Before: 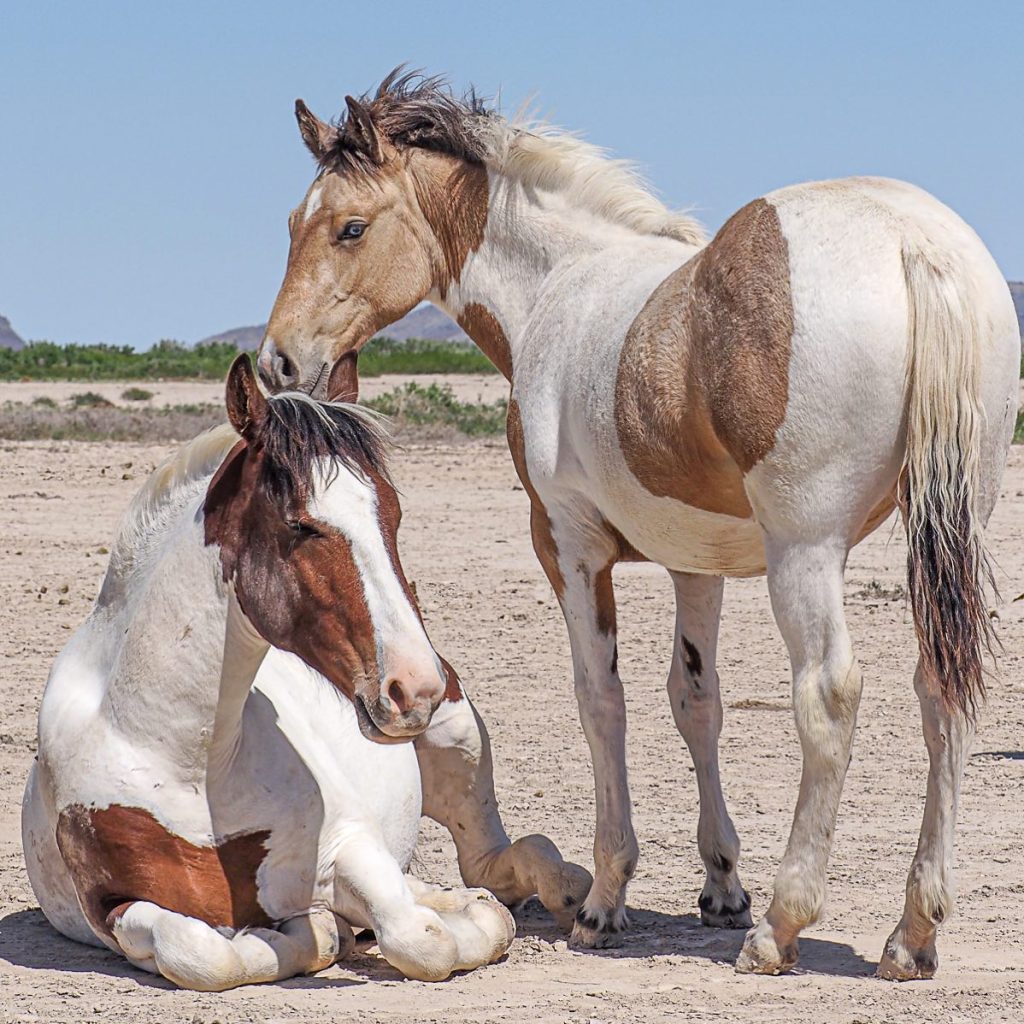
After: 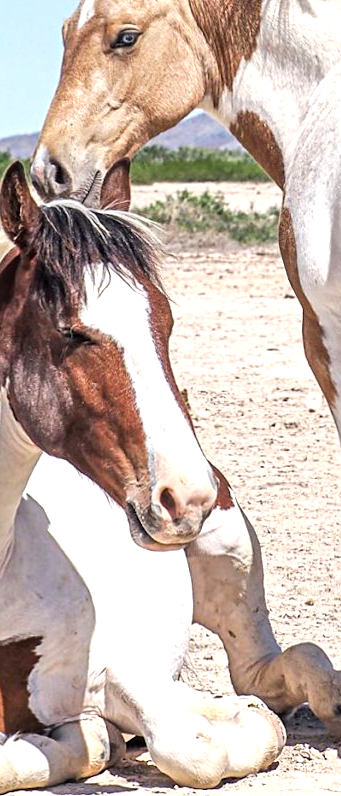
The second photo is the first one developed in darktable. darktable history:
crop and rotate: left 21.77%, top 18.528%, right 44.676%, bottom 2.997%
exposure: black level correction 0.001, exposure 0.5 EV, compensate exposure bias true, compensate highlight preservation false
rotate and perspective: rotation 0.192°, lens shift (horizontal) -0.015, crop left 0.005, crop right 0.996, crop top 0.006, crop bottom 0.99
tone equalizer: -8 EV -0.417 EV, -7 EV -0.389 EV, -6 EV -0.333 EV, -5 EV -0.222 EV, -3 EV 0.222 EV, -2 EV 0.333 EV, -1 EV 0.389 EV, +0 EV 0.417 EV, edges refinement/feathering 500, mask exposure compensation -1.57 EV, preserve details no
